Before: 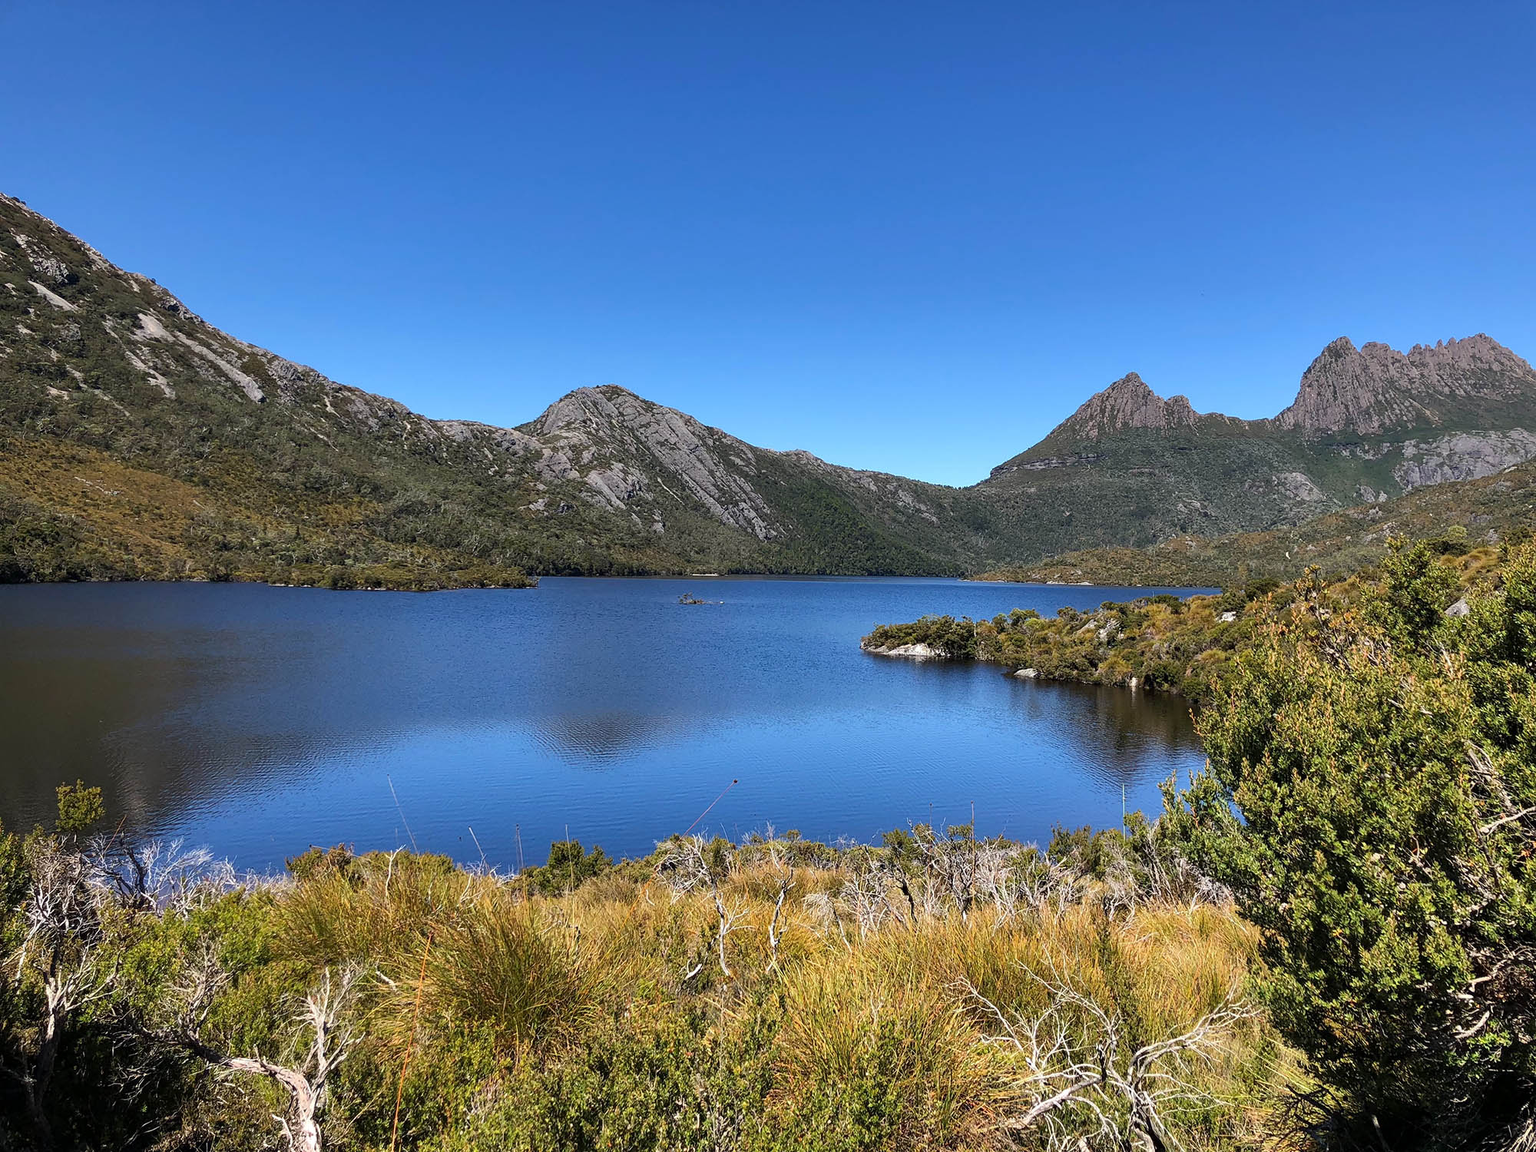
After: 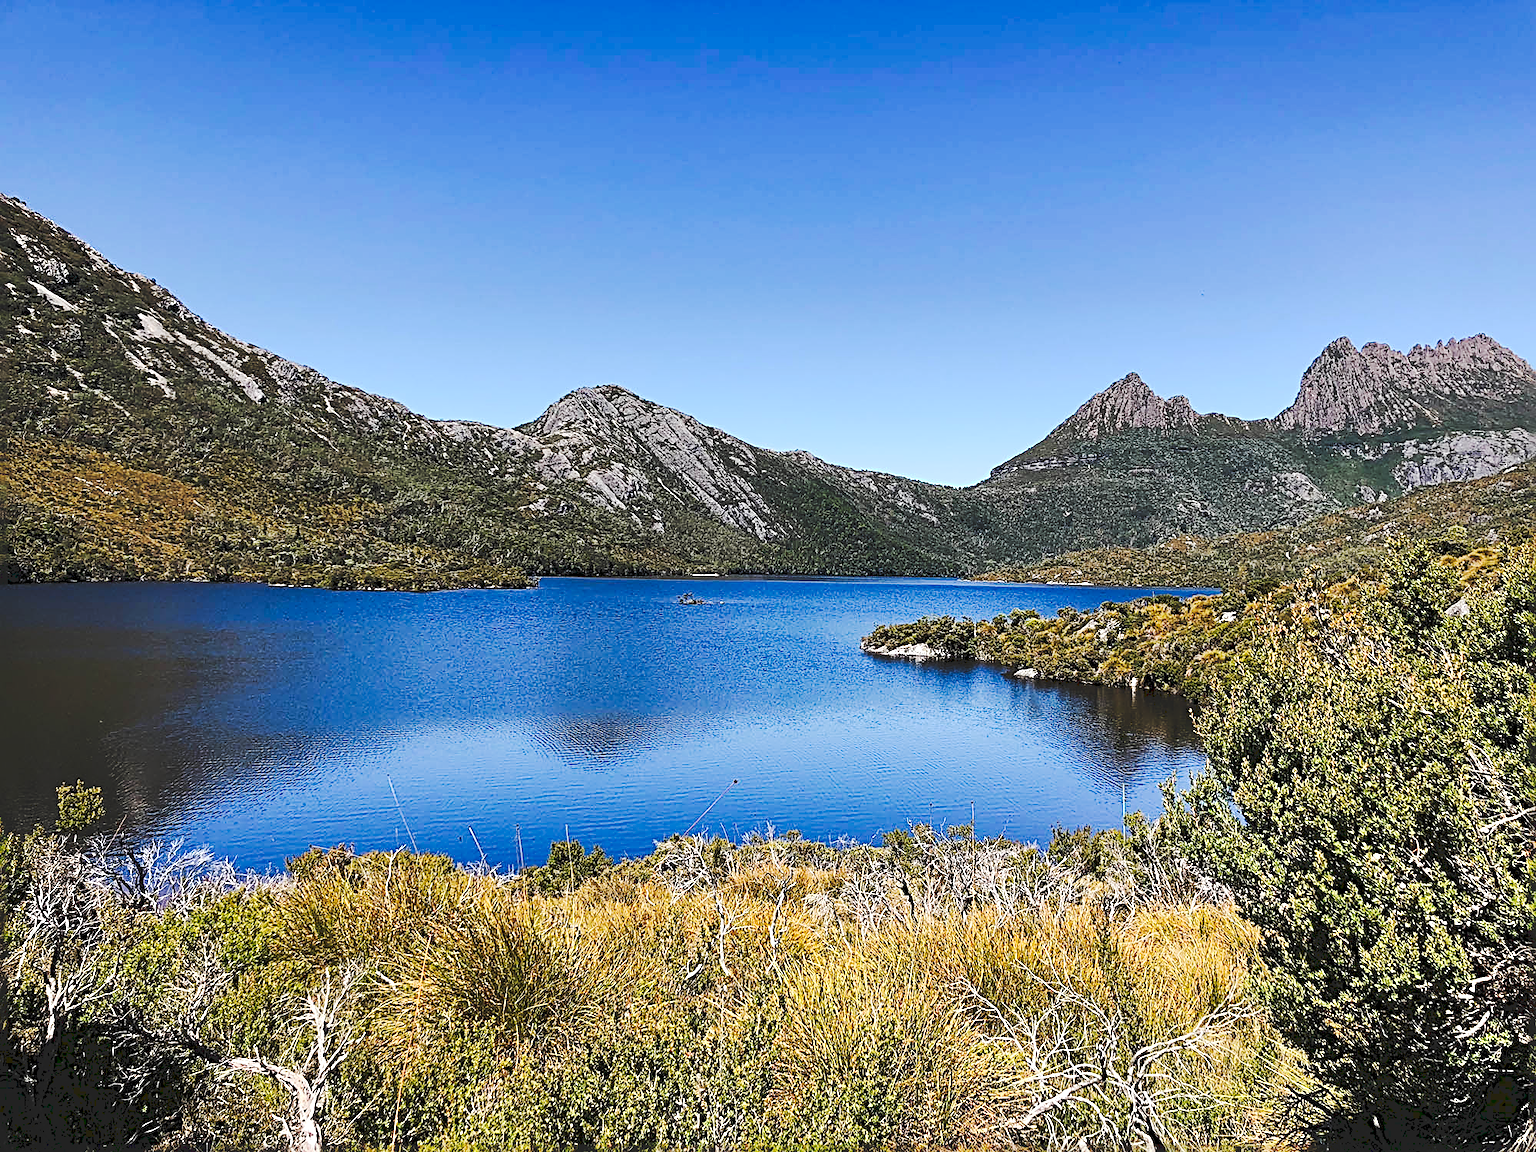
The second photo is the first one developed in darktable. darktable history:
sharpen: radius 3.69, amount 0.928
levels: levels [0, 0.492, 0.984]
tone curve: curves: ch0 [(0, 0) (0.003, 0.13) (0.011, 0.13) (0.025, 0.134) (0.044, 0.136) (0.069, 0.139) (0.1, 0.144) (0.136, 0.151) (0.177, 0.171) (0.224, 0.2) (0.277, 0.247) (0.335, 0.318) (0.399, 0.412) (0.468, 0.536) (0.543, 0.659) (0.623, 0.746) (0.709, 0.812) (0.801, 0.871) (0.898, 0.915) (1, 1)], preserve colors none
